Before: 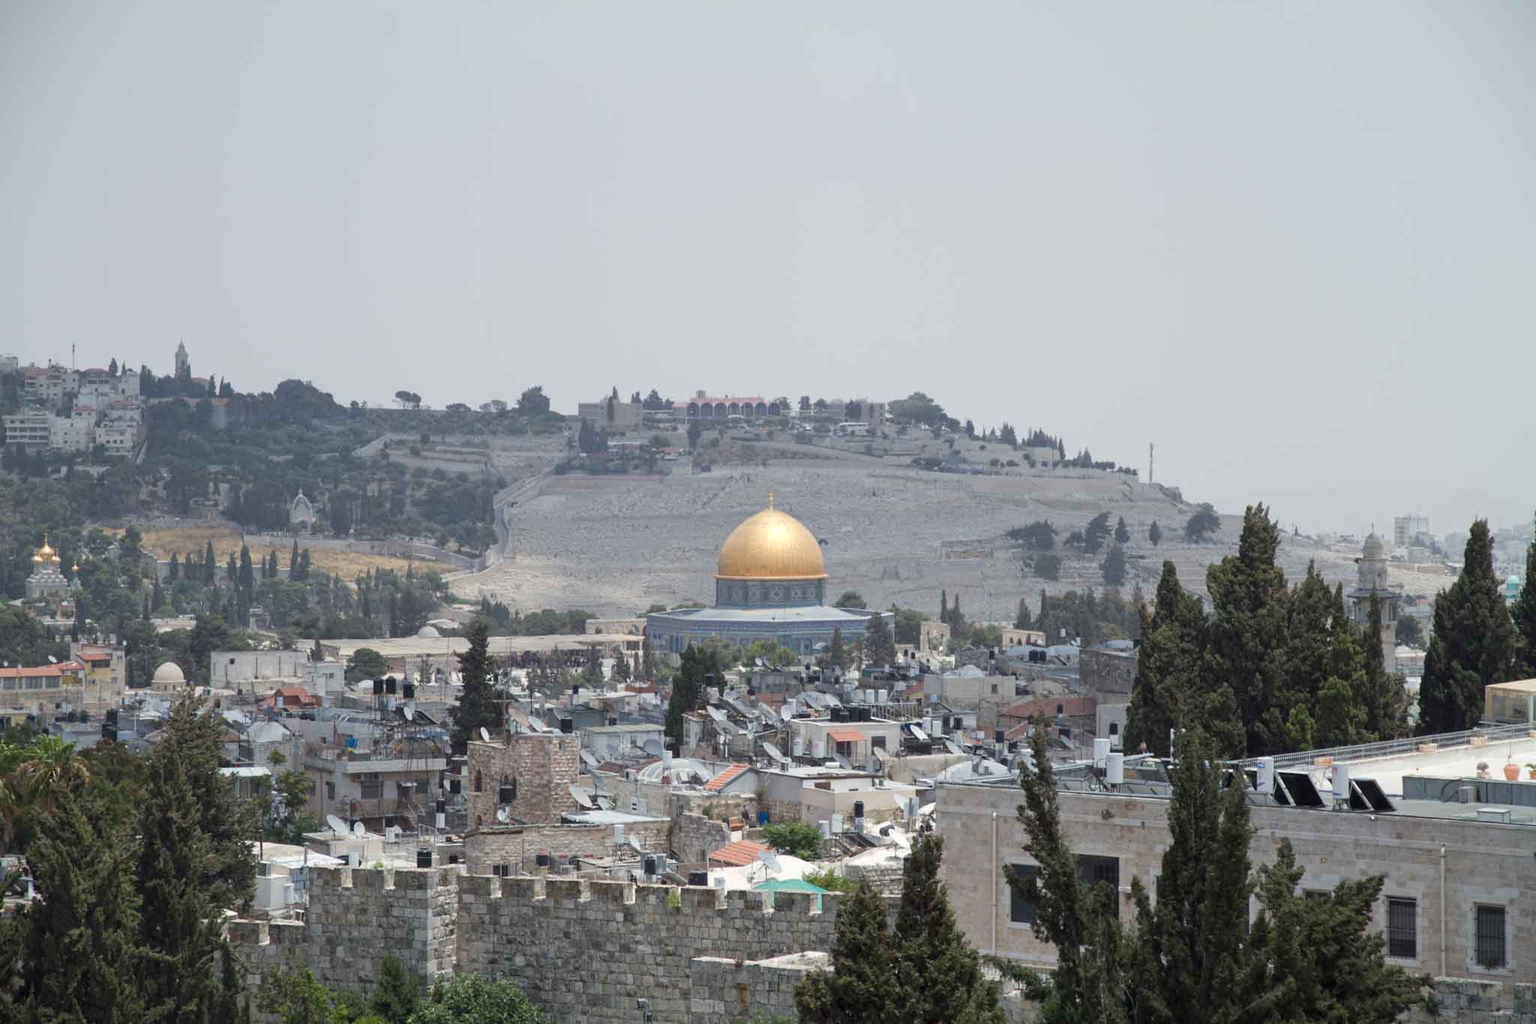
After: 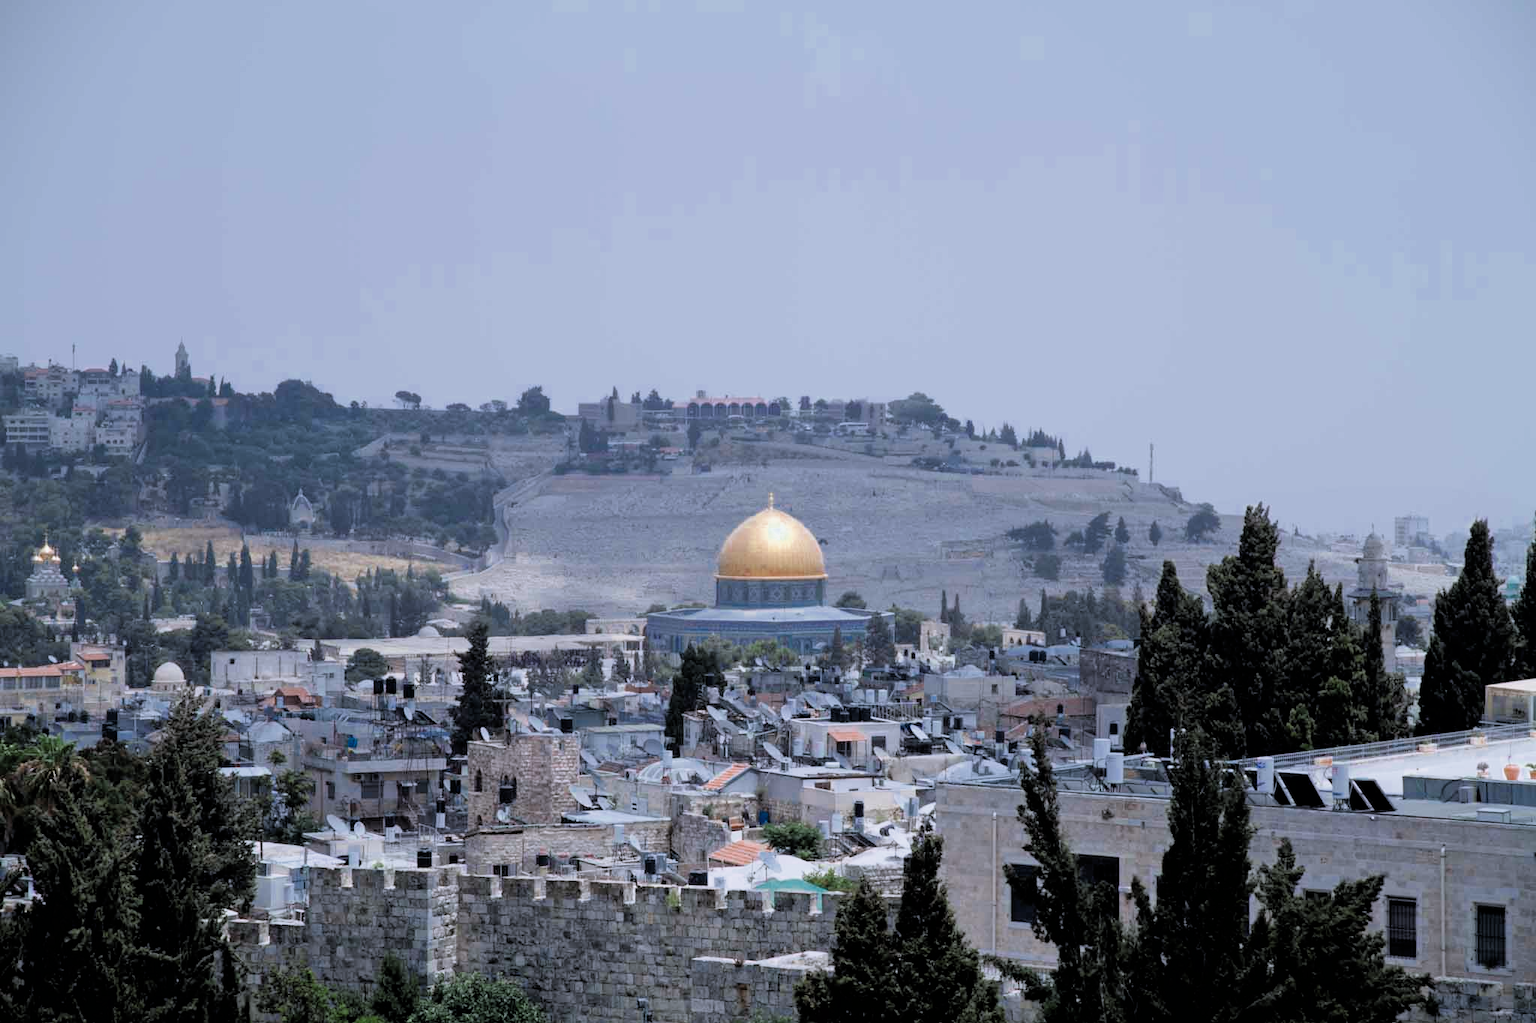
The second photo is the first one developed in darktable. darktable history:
color balance rgb: shadows lift › chroma 0.881%, shadows lift › hue 113.98°, perceptual saturation grading › global saturation 25.753%, global vibrance 20%
color zones: curves: ch0 [(0, 0.5) (0.125, 0.4) (0.25, 0.5) (0.375, 0.4) (0.5, 0.4) (0.625, 0.35) (0.75, 0.35) (0.875, 0.5)]; ch1 [(0, 0.35) (0.125, 0.45) (0.25, 0.35) (0.375, 0.35) (0.5, 0.35) (0.625, 0.35) (0.75, 0.45) (0.875, 0.35)]; ch2 [(0, 0.6) (0.125, 0.5) (0.25, 0.5) (0.375, 0.6) (0.5, 0.6) (0.625, 0.5) (0.75, 0.5) (0.875, 0.5)]
filmic rgb: black relative exposure -3.69 EV, white relative exposure 2.75 EV, dynamic range scaling -5.98%, hardness 3.04
color calibration: output R [1.003, 0.027, -0.041, 0], output G [-0.018, 1.043, -0.038, 0], output B [0.071, -0.086, 1.017, 0], illuminant as shot in camera, x 0.366, y 0.379, temperature 4421.7 K
